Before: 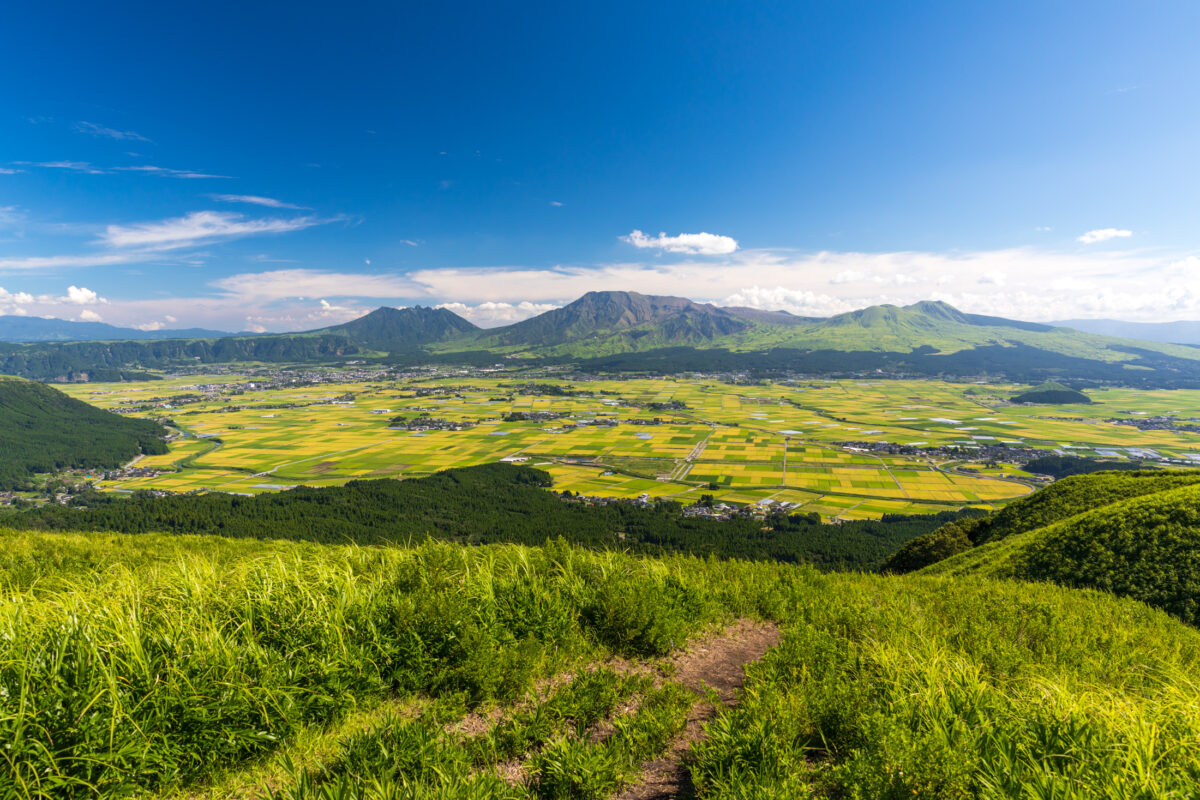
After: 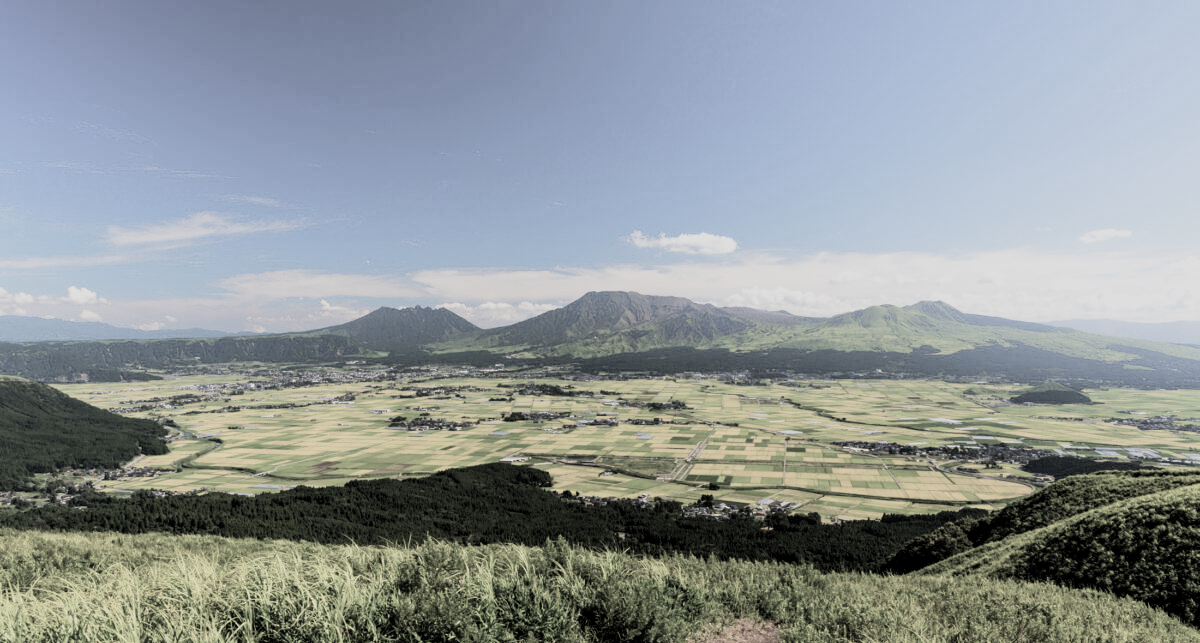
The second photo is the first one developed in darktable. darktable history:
crop: bottom 19.617%
filmic rgb: black relative exposure -5.03 EV, white relative exposure 3.97 EV, threshold 3.04 EV, hardness 2.88, contrast 1.391, highlights saturation mix -29.65%, color science v5 (2021), contrast in shadows safe, contrast in highlights safe, enable highlight reconstruction true
